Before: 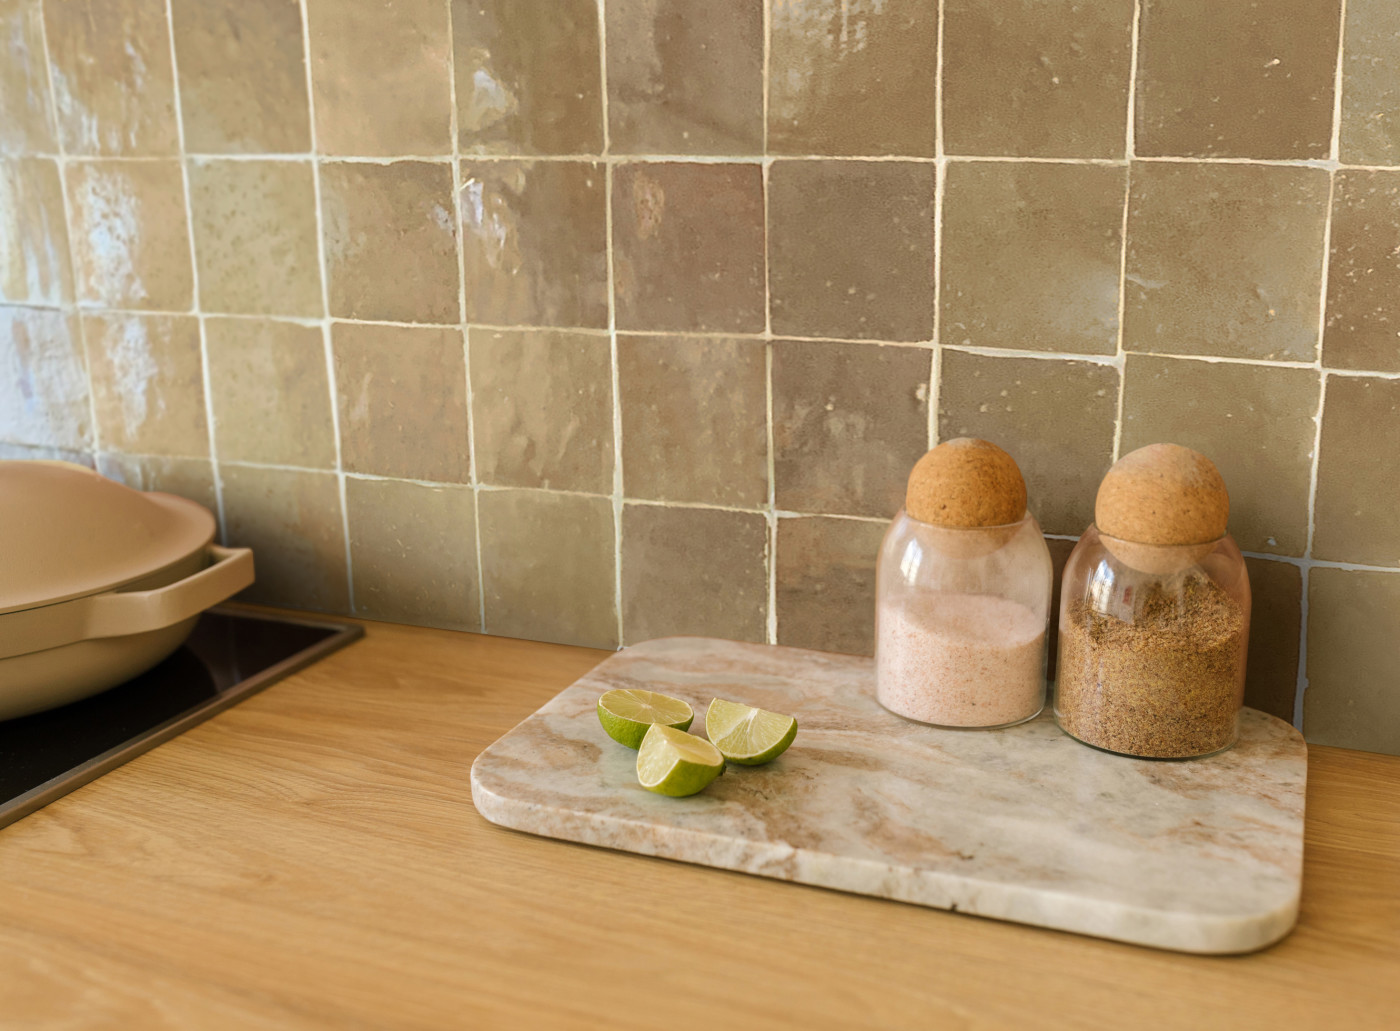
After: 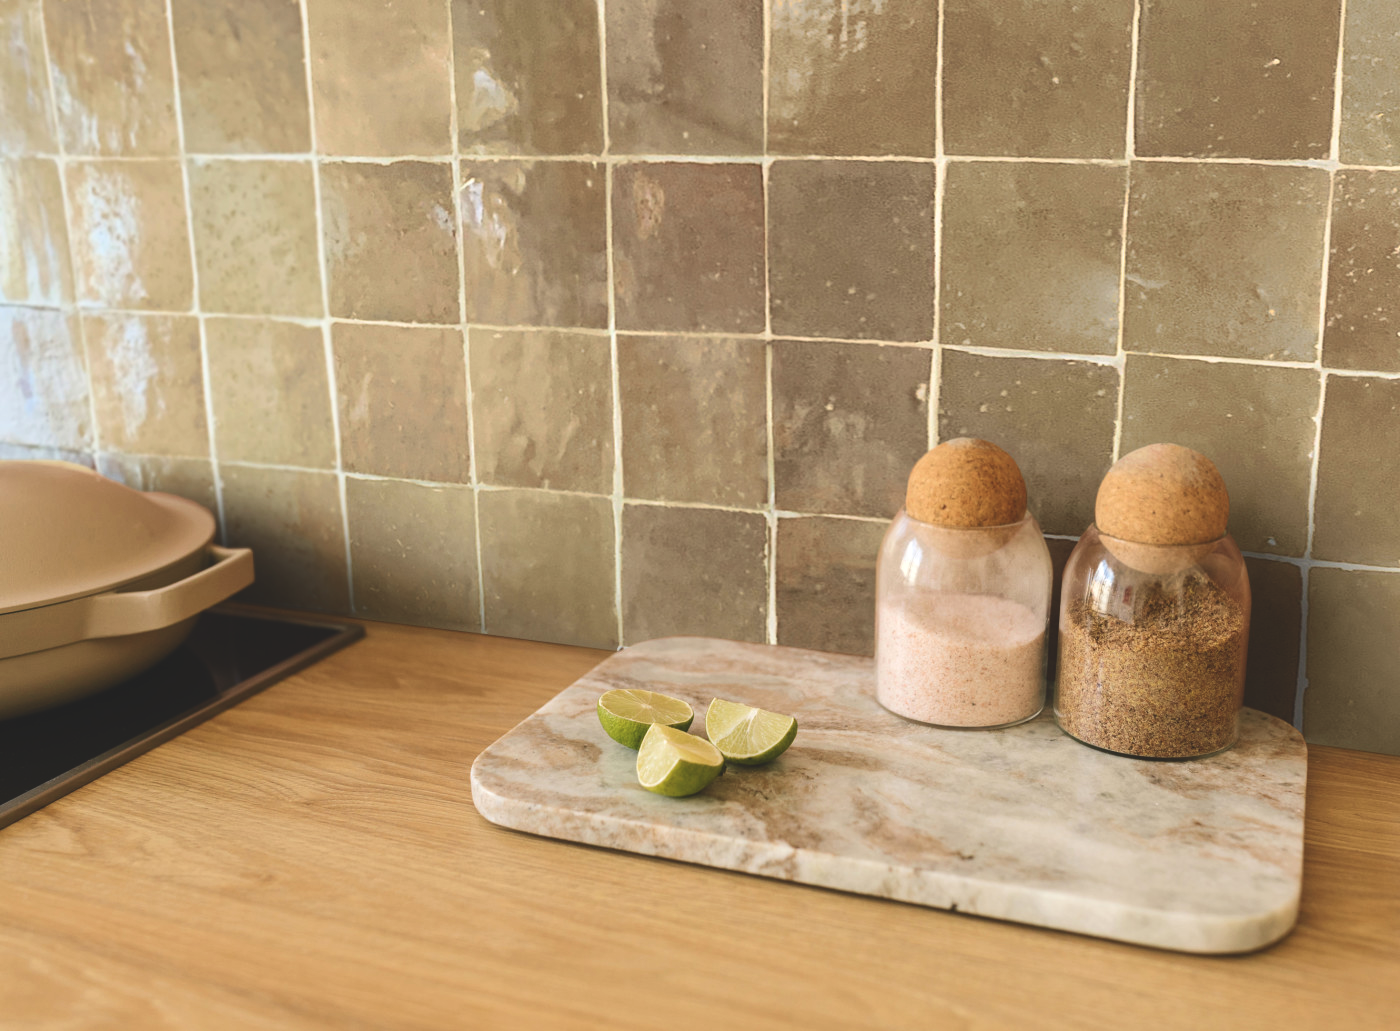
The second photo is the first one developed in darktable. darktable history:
contrast brightness saturation: contrast 0.196, brightness -0.107, saturation 0.098
exposure: black level correction -0.041, exposure 0.062 EV, compensate highlight preservation false
